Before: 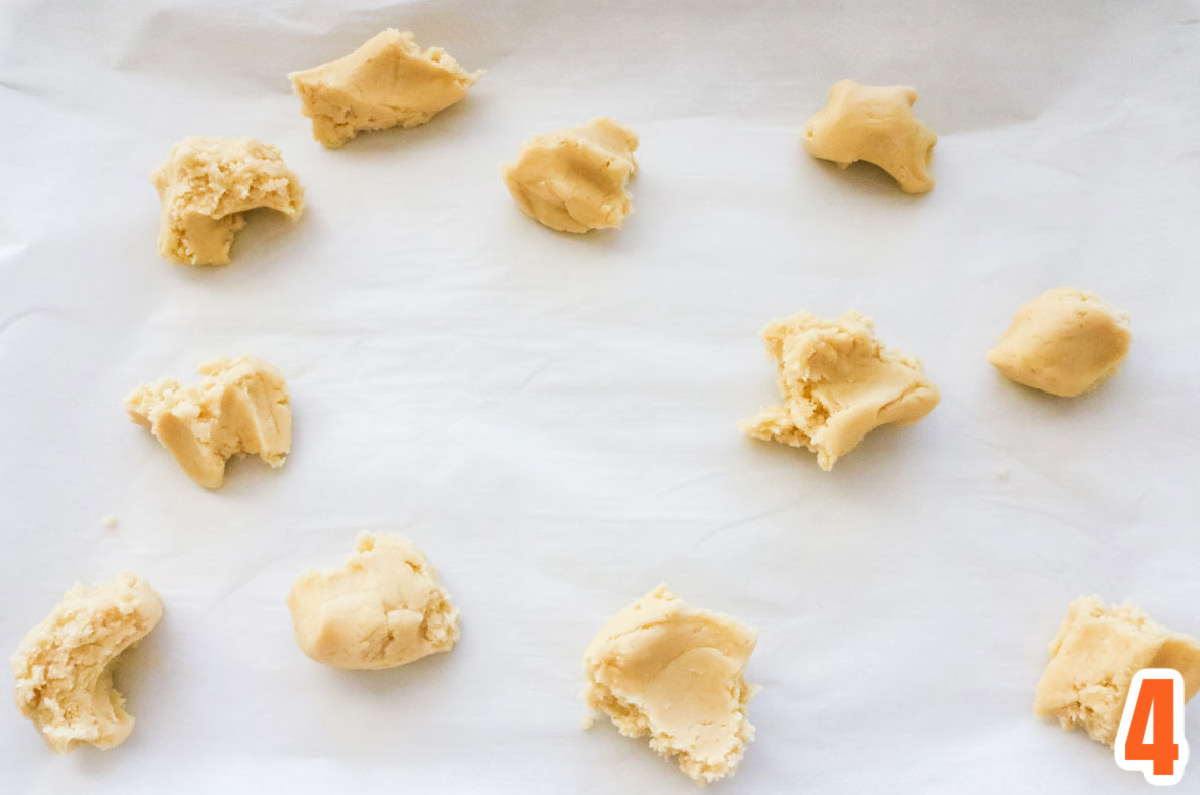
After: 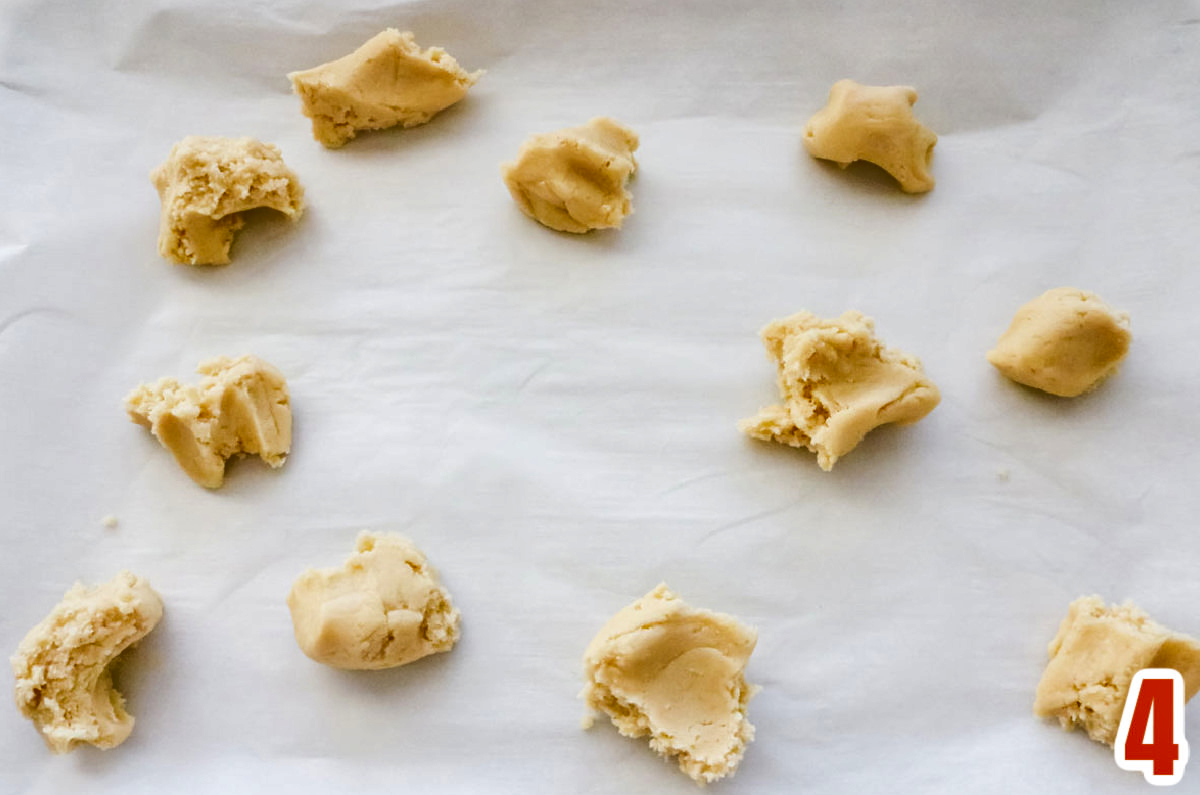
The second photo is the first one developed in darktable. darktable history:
shadows and highlights: shadows 52.38, soften with gaussian
